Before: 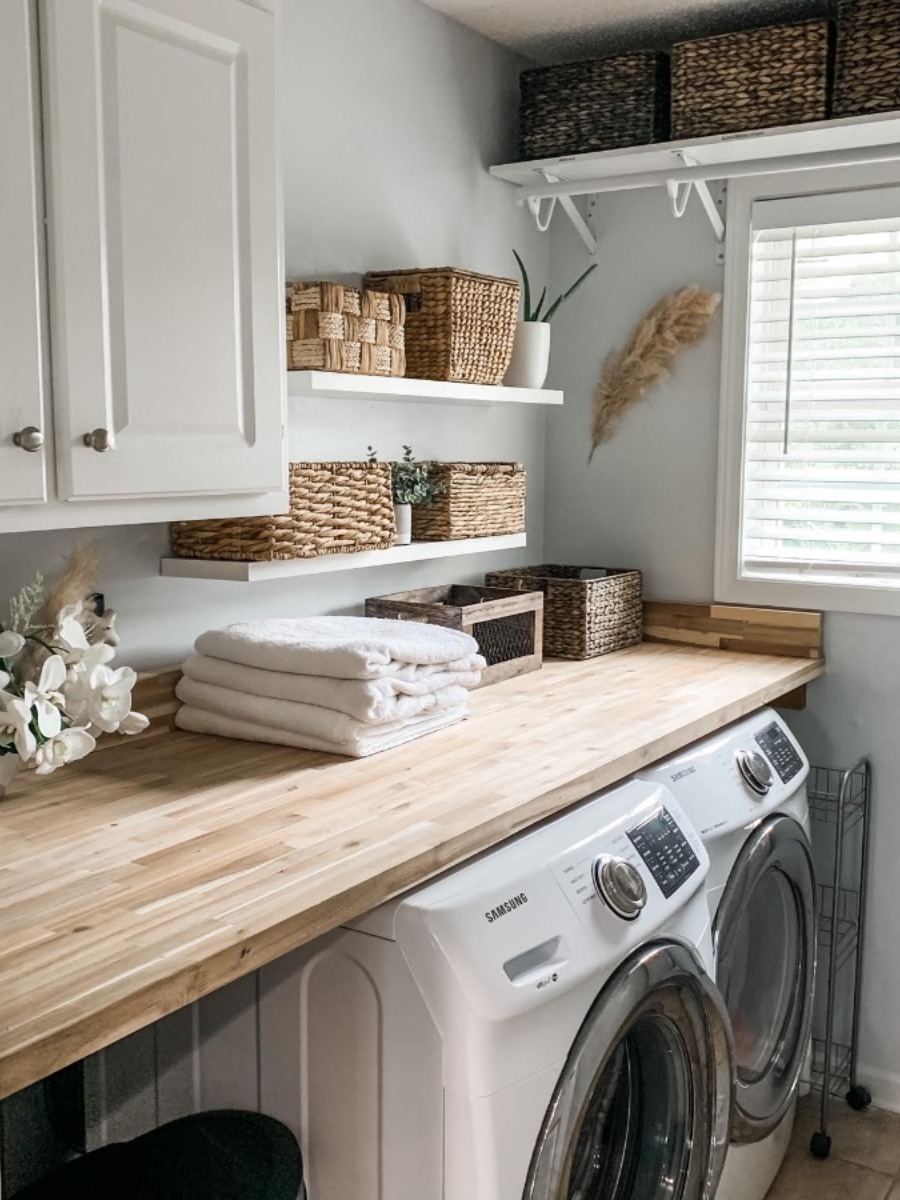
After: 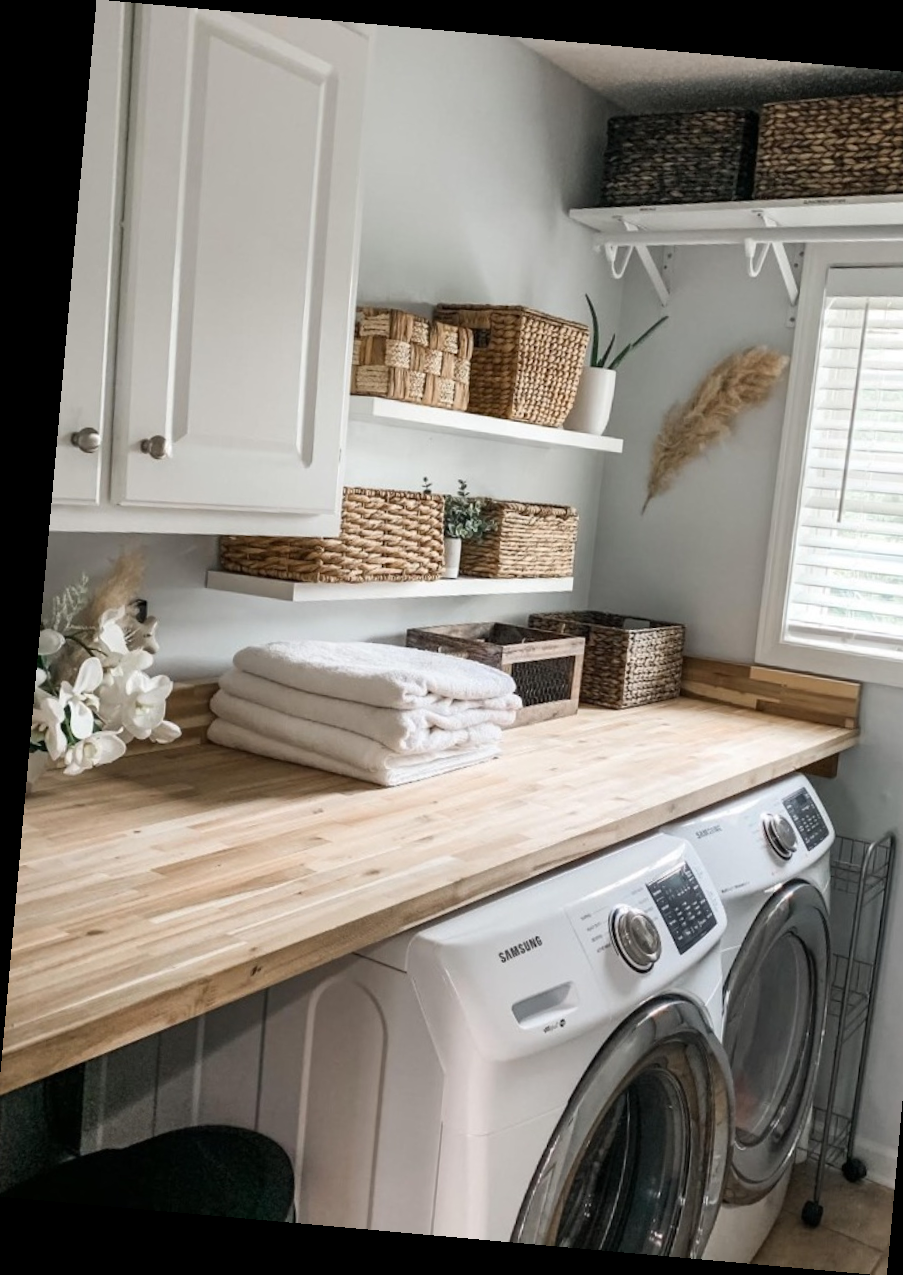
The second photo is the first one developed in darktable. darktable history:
crop and rotate: left 1.088%, right 8.807%
rotate and perspective: rotation 5.12°, automatic cropping off
